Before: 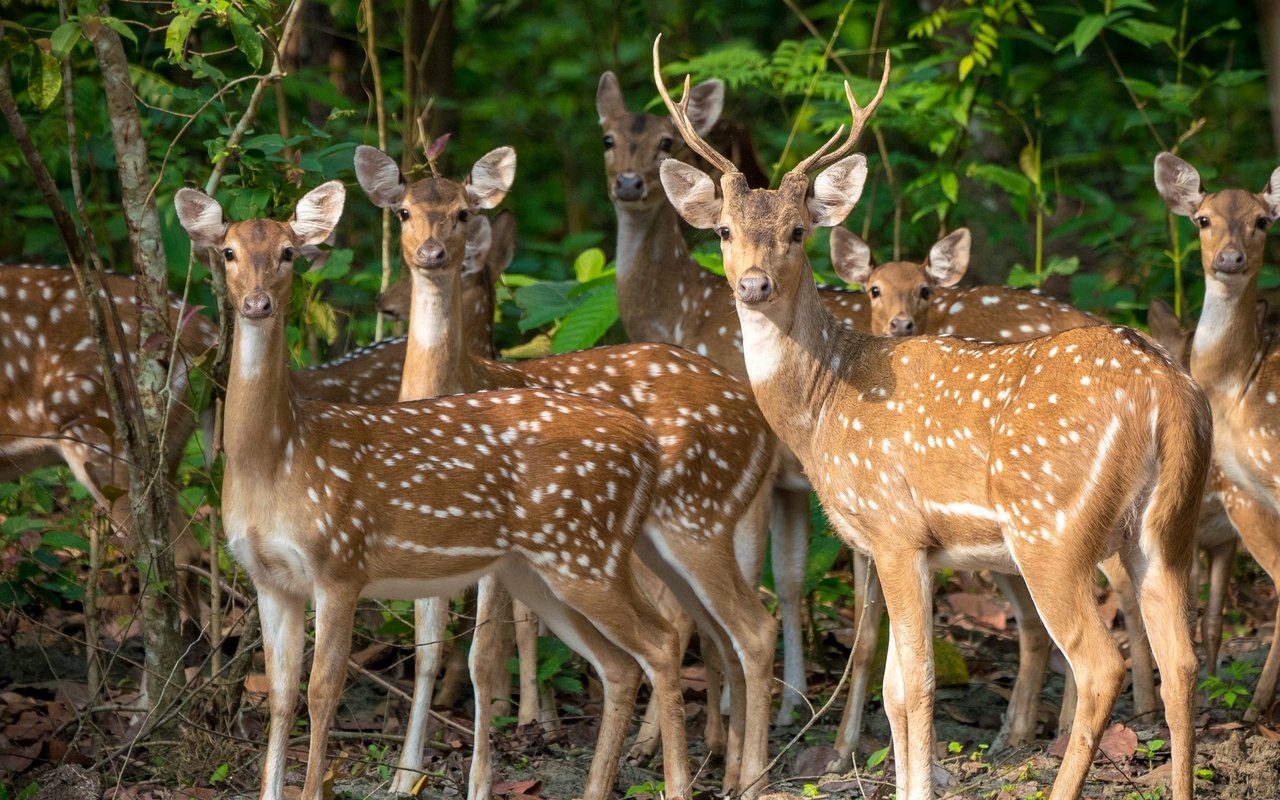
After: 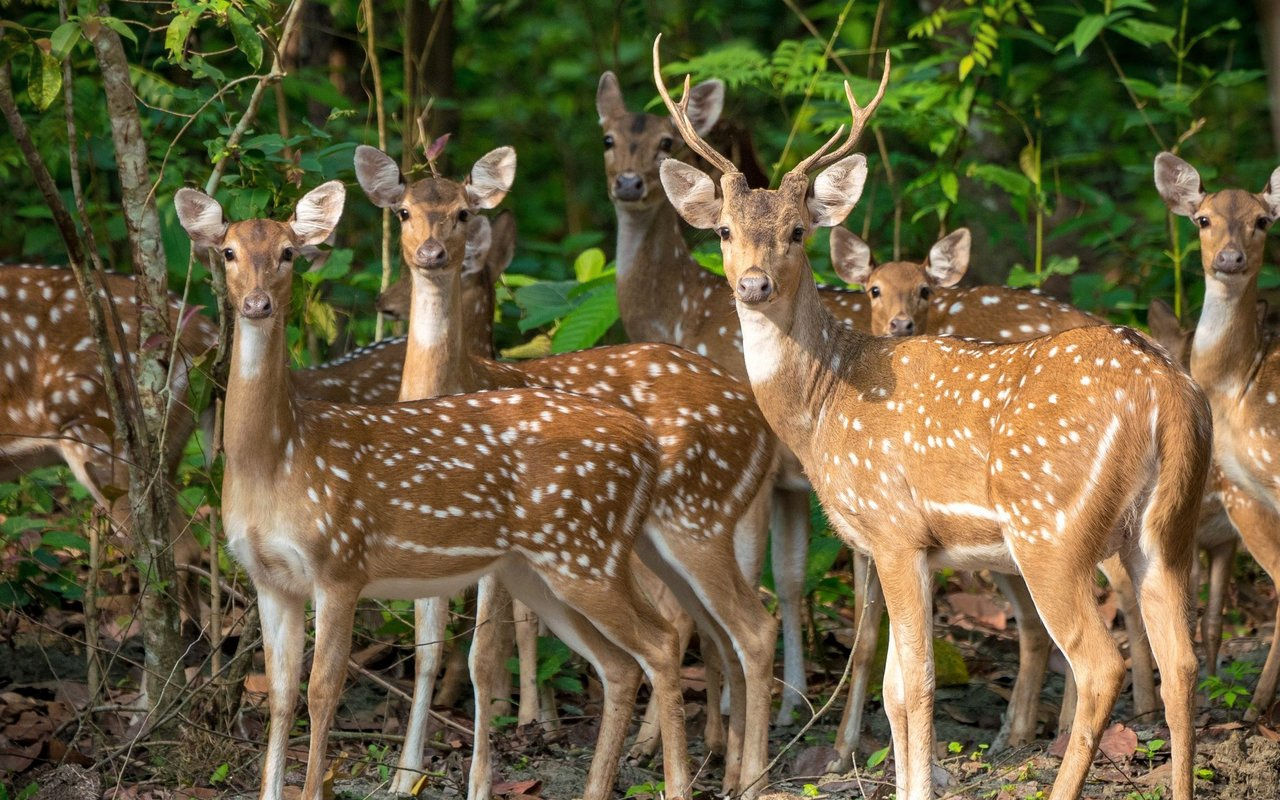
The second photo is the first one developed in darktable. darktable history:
shadows and highlights: shadows 34.01, highlights -34.74, soften with gaussian
tone equalizer: -7 EV 0.109 EV, edges refinement/feathering 500, mask exposure compensation -1.57 EV, preserve details no
